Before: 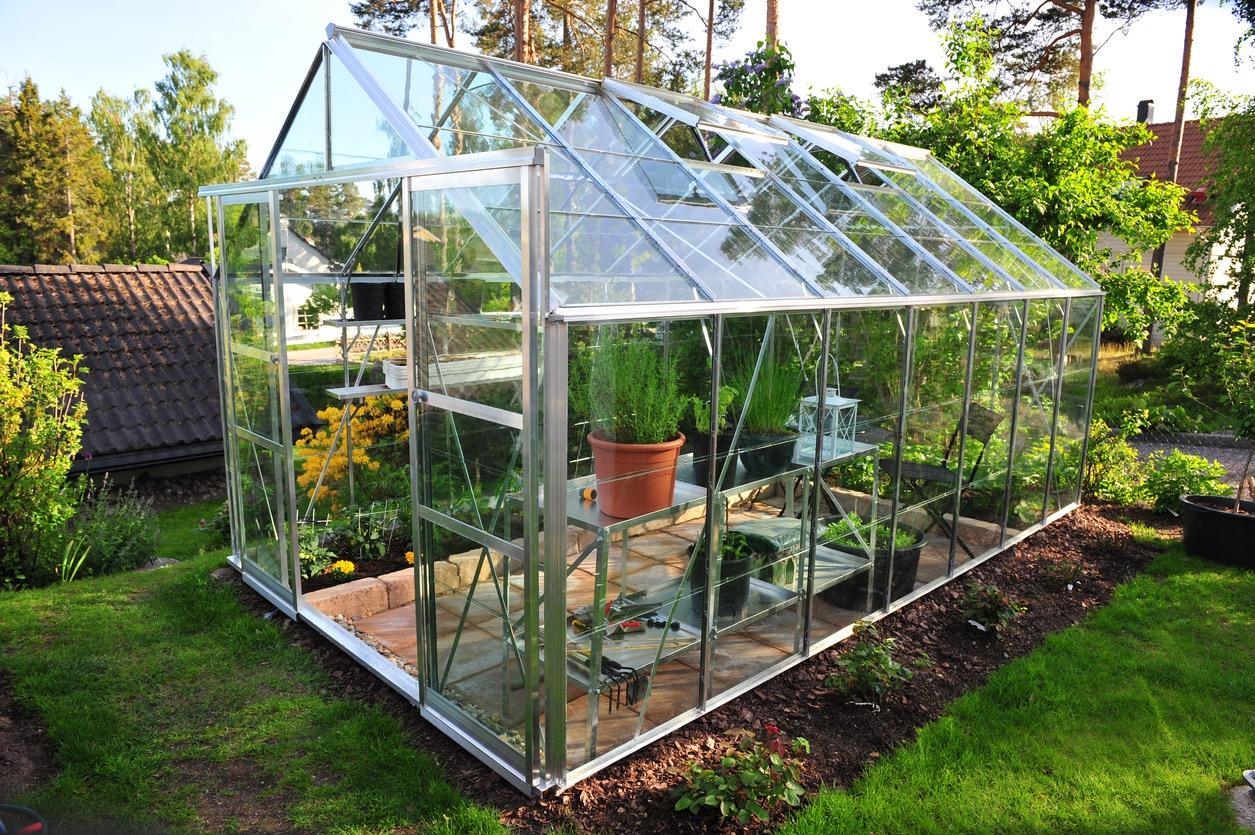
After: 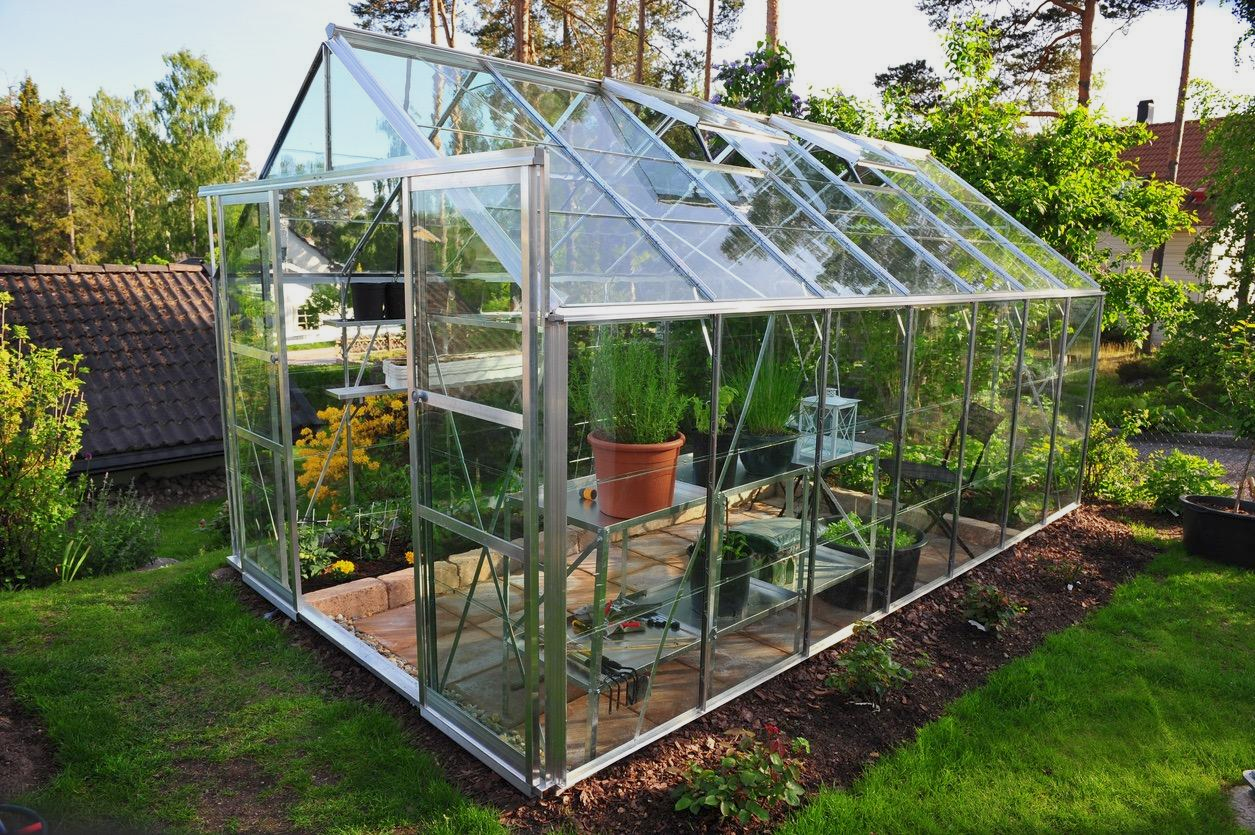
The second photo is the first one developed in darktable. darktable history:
tone equalizer: -8 EV 0.267 EV, -7 EV 0.43 EV, -6 EV 0.431 EV, -5 EV 0.215 EV, -3 EV -0.247 EV, -2 EV -0.394 EV, -1 EV -0.393 EV, +0 EV -0.264 EV
